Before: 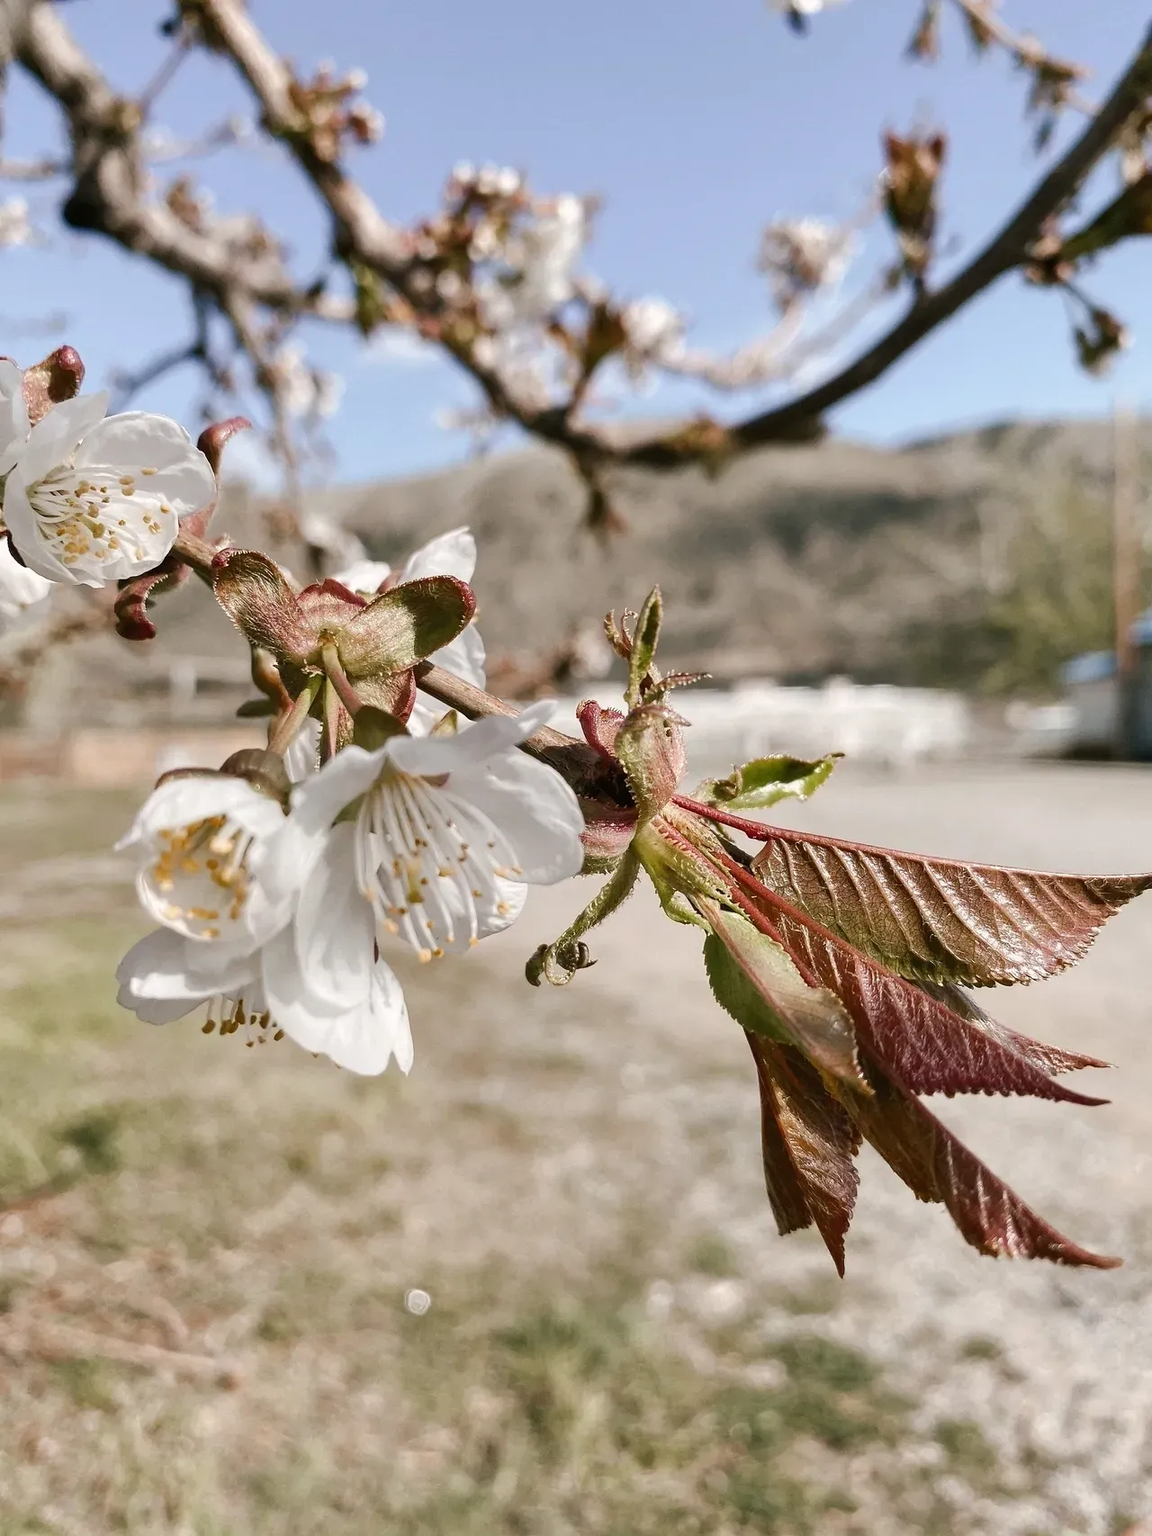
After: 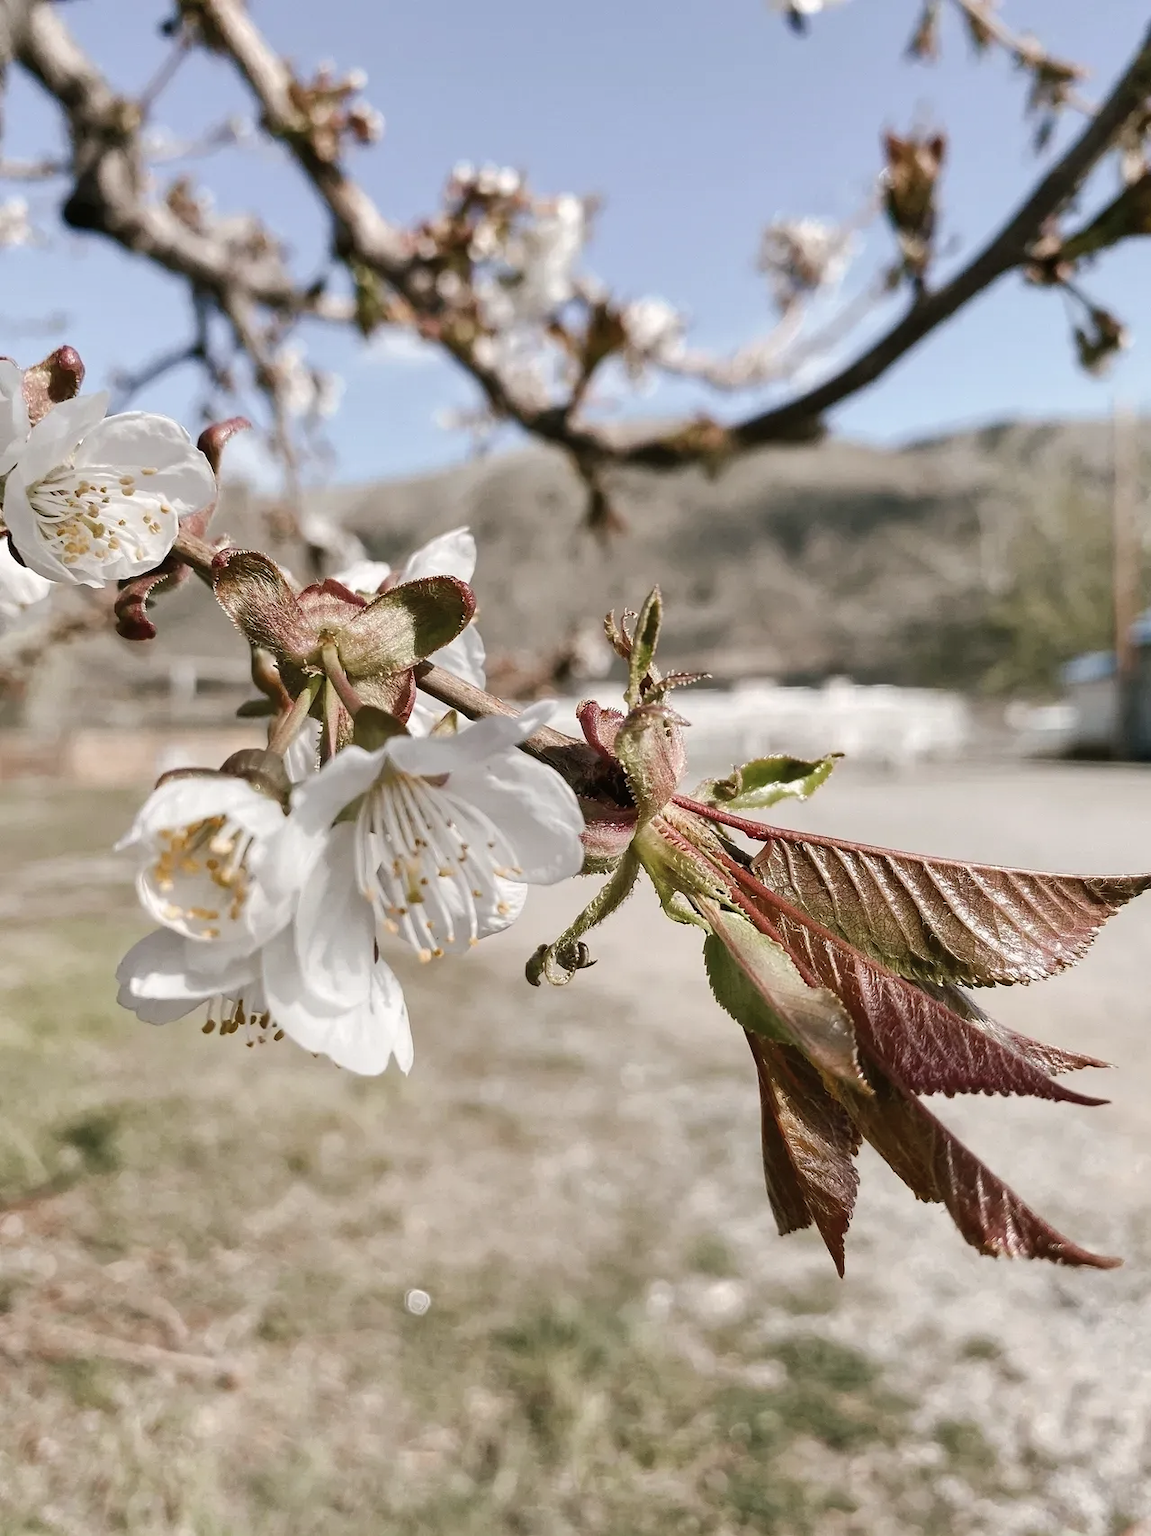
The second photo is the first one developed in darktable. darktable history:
contrast brightness saturation: saturation -0.17
tone equalizer: on, module defaults
